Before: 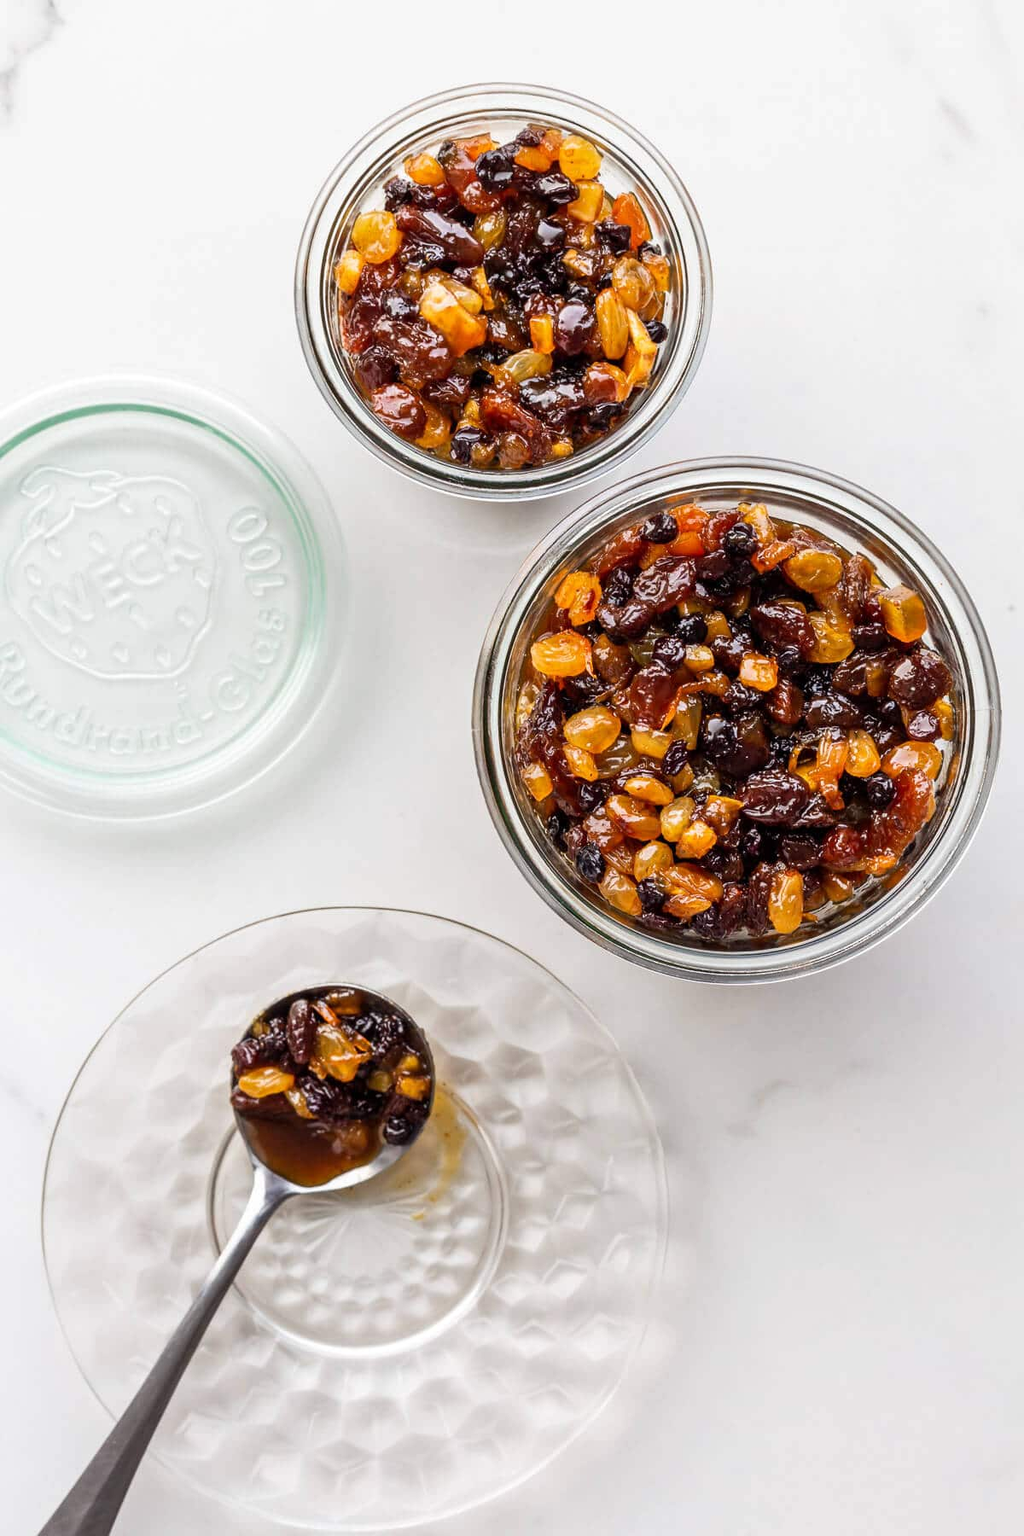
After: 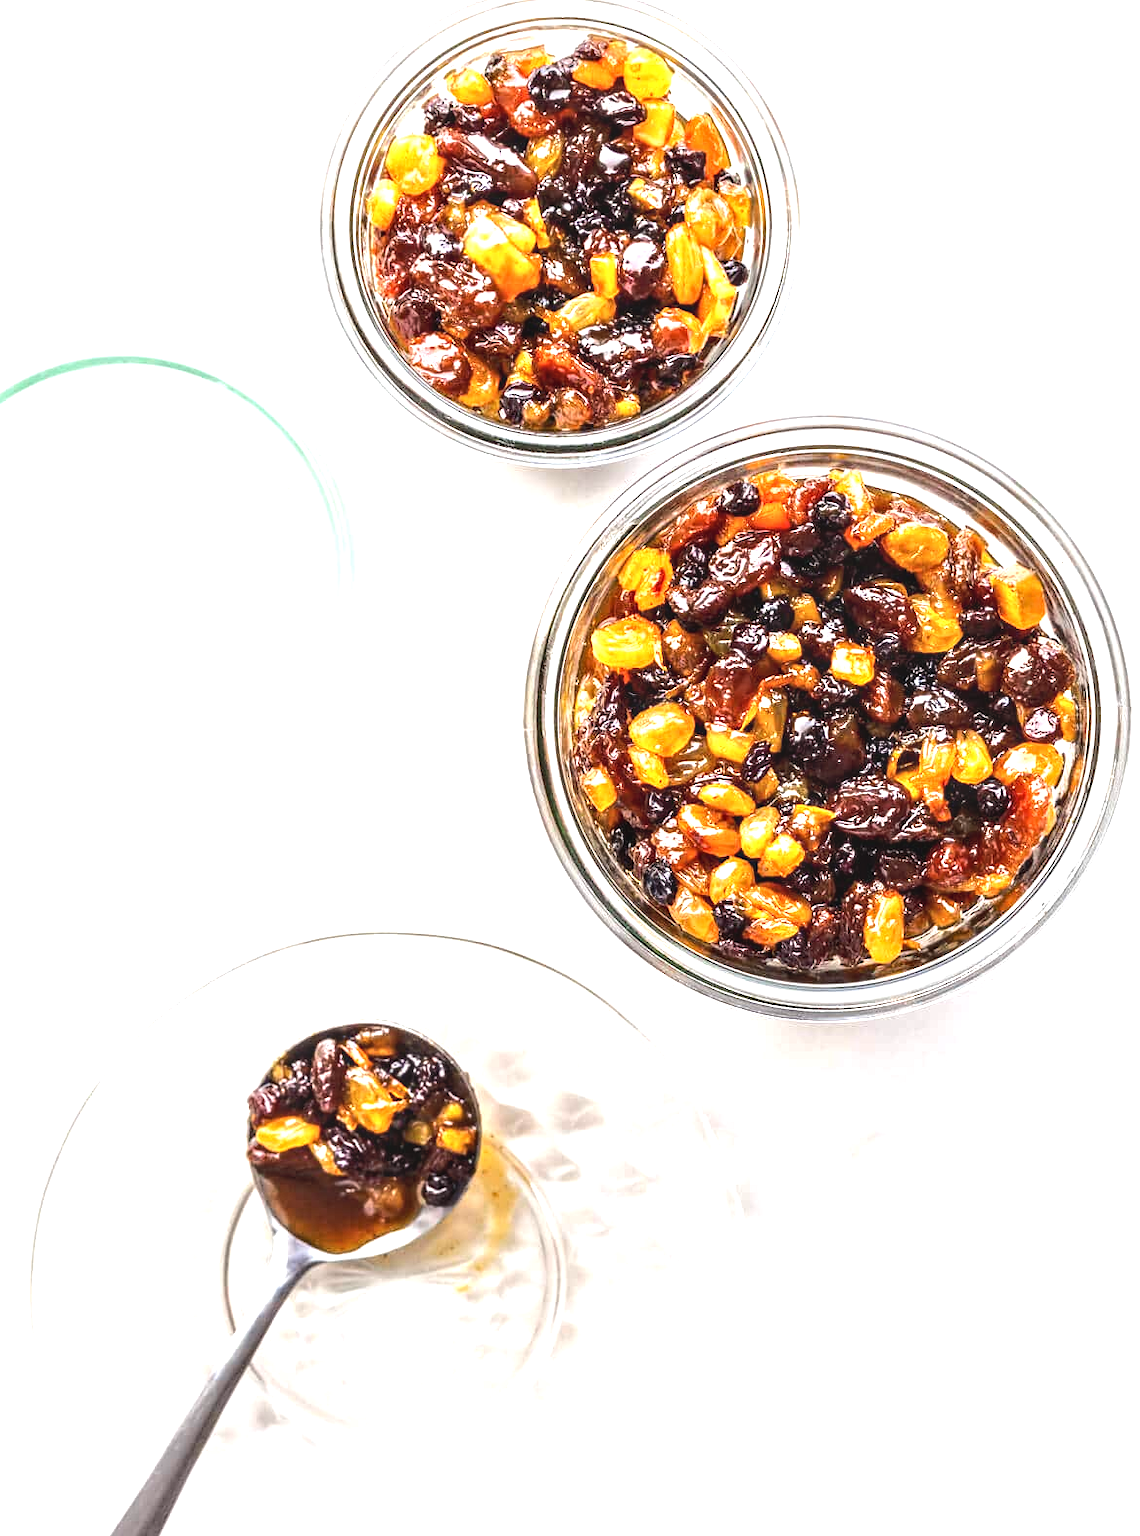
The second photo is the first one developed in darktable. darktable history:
crop: left 1.507%, top 6.147%, right 1.379%, bottom 6.637%
exposure: exposure 0.6 EV, compensate highlight preservation false
tone equalizer: -8 EV 0.001 EV, -7 EV -0.002 EV, -6 EV 0.002 EV, -5 EV -0.03 EV, -4 EV -0.116 EV, -3 EV -0.169 EV, -2 EV 0.24 EV, -1 EV 0.702 EV, +0 EV 0.493 EV
local contrast: on, module defaults
